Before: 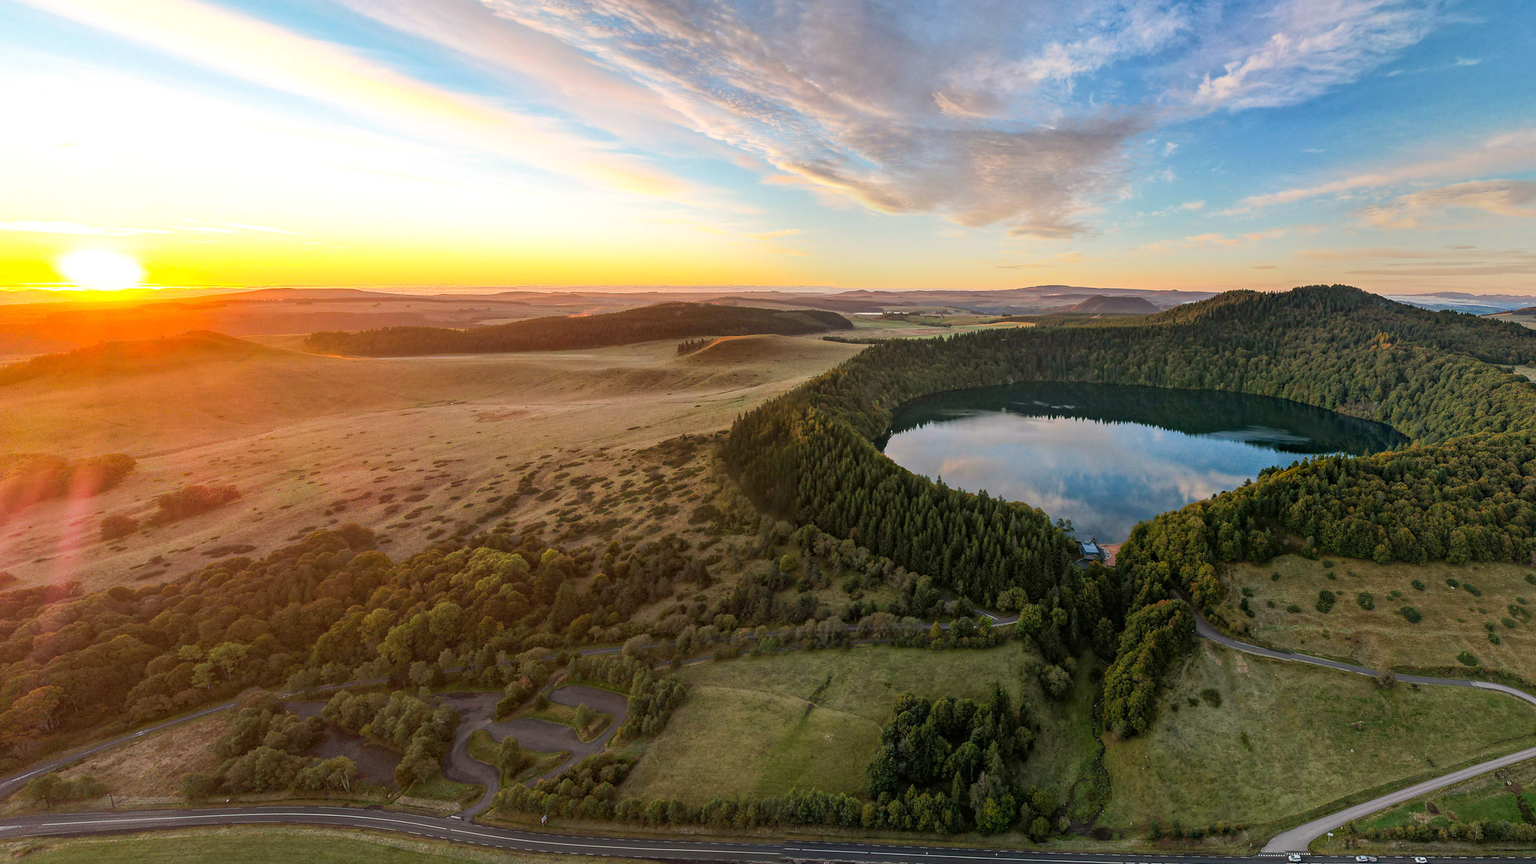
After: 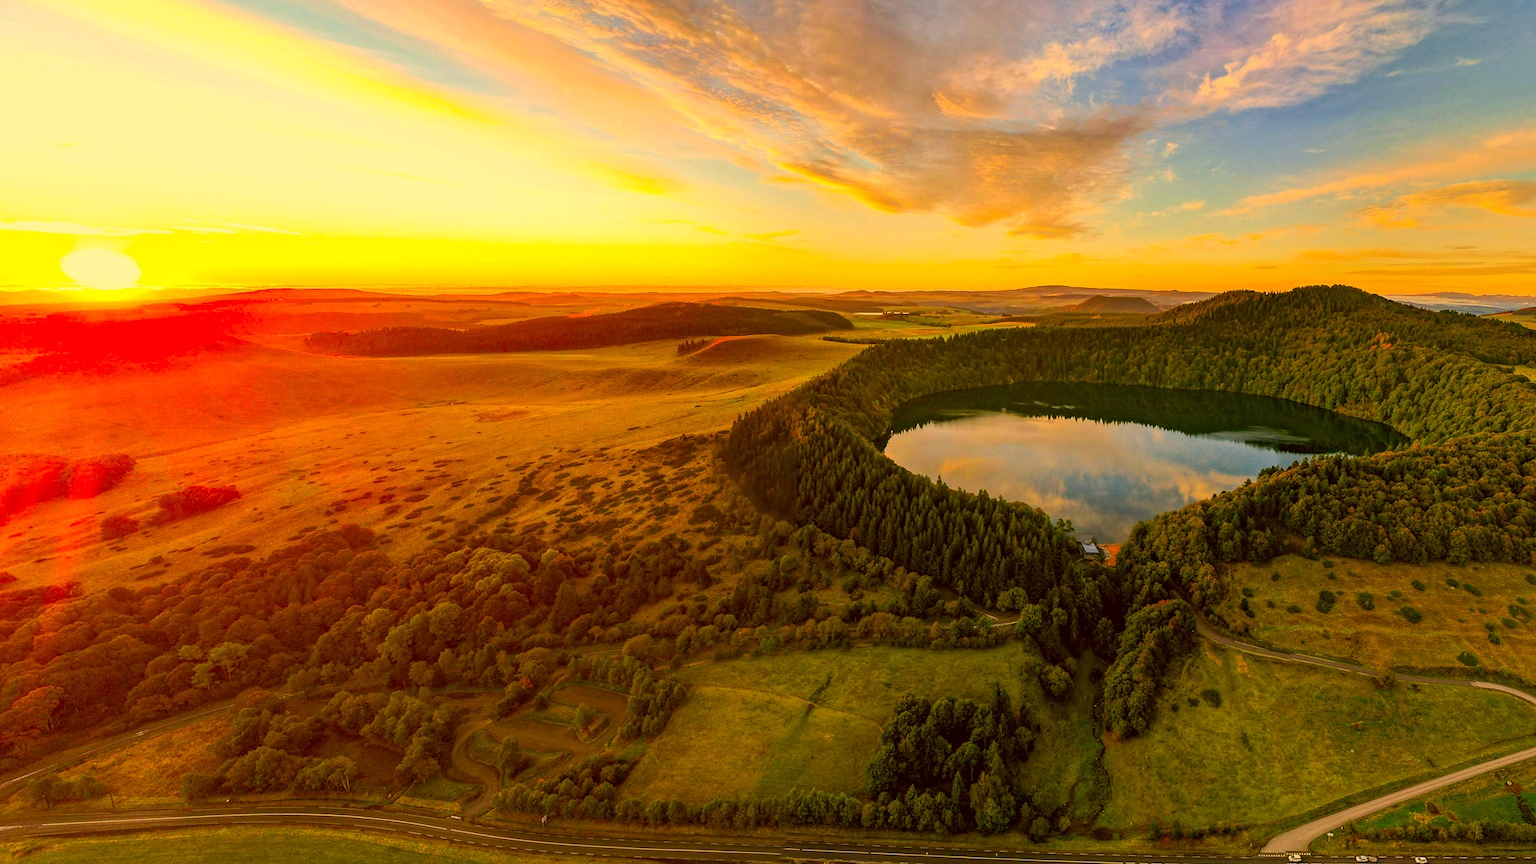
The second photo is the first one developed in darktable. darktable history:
local contrast: highlights 100%, shadows 100%, detail 120%, midtone range 0.2
color correction: highlights a* 10.44, highlights b* 30.04, shadows a* 2.73, shadows b* 17.51, saturation 1.72
